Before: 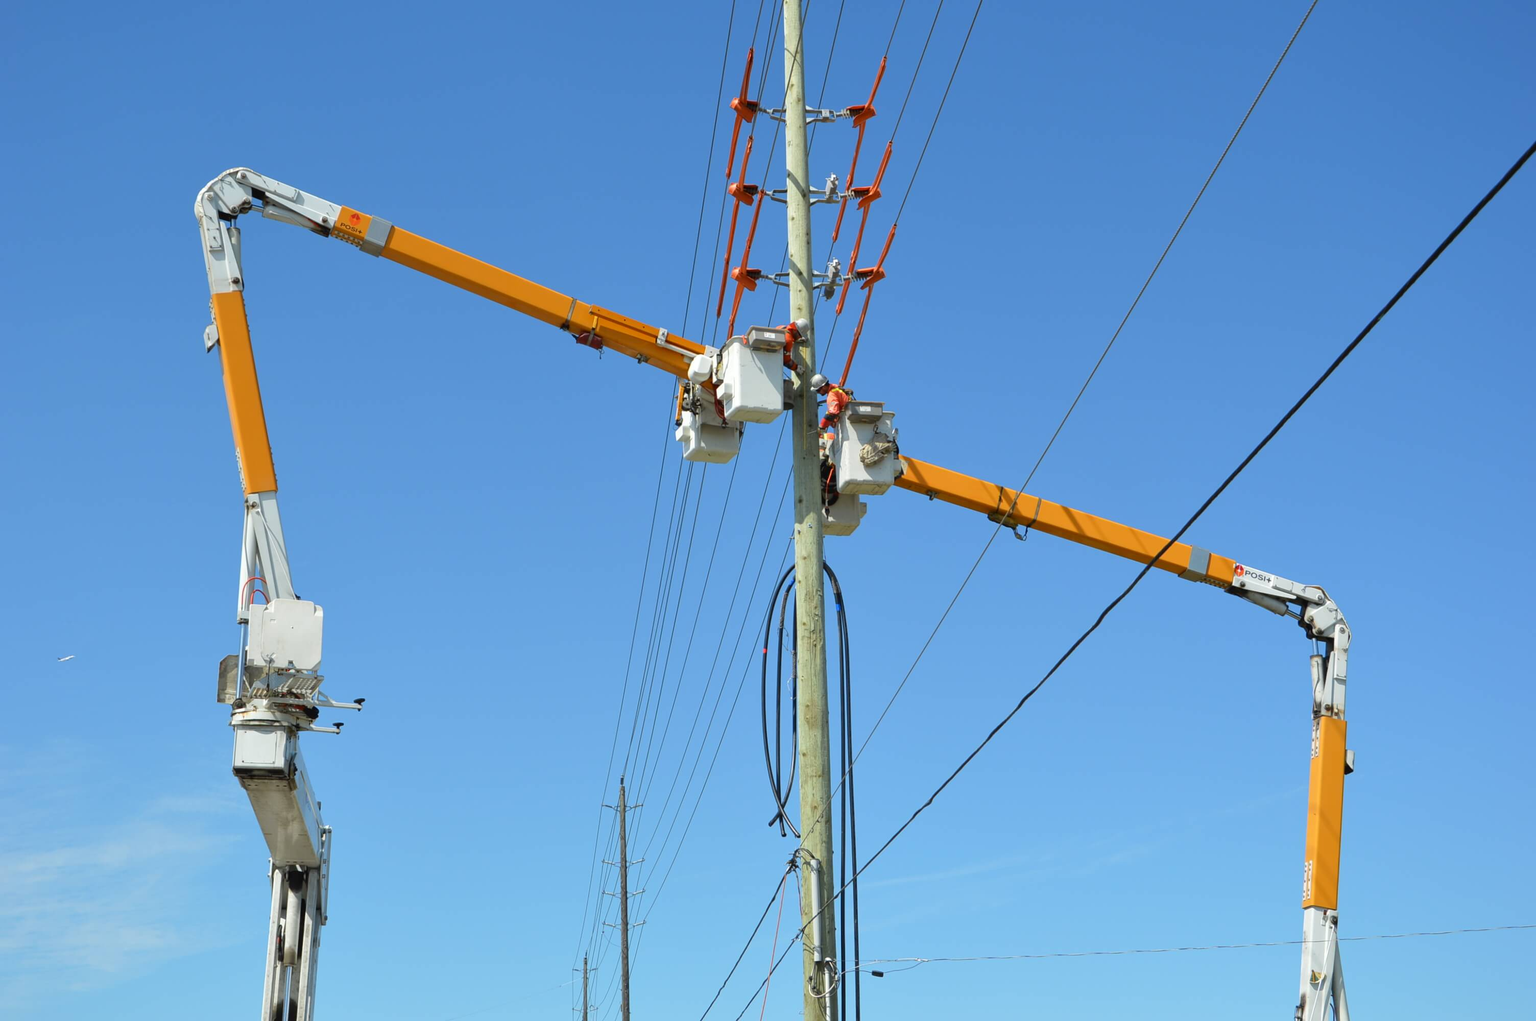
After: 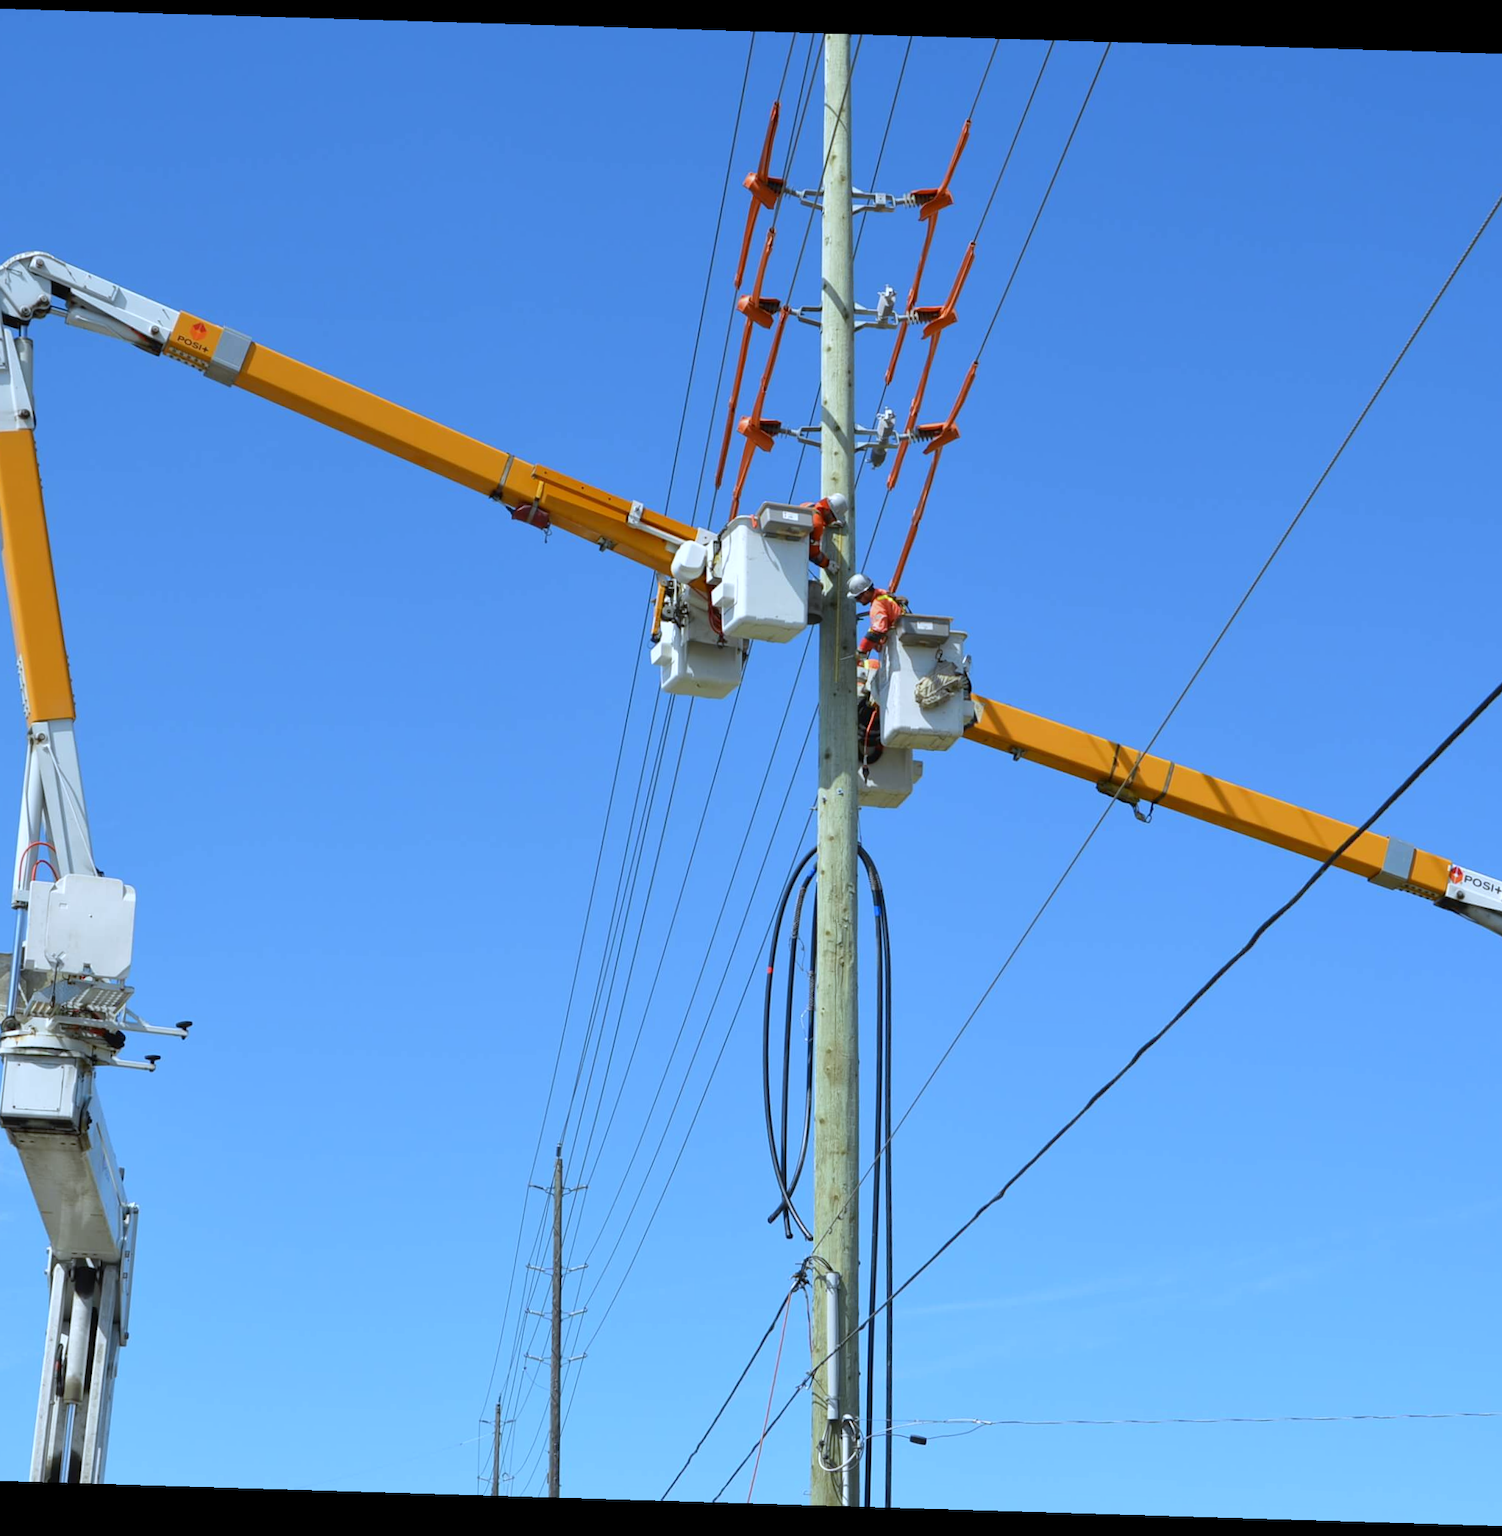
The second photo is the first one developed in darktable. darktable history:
crop: left 15.419%, right 17.914%
white balance: red 0.931, blue 1.11
rotate and perspective: rotation 1.72°, automatic cropping off
